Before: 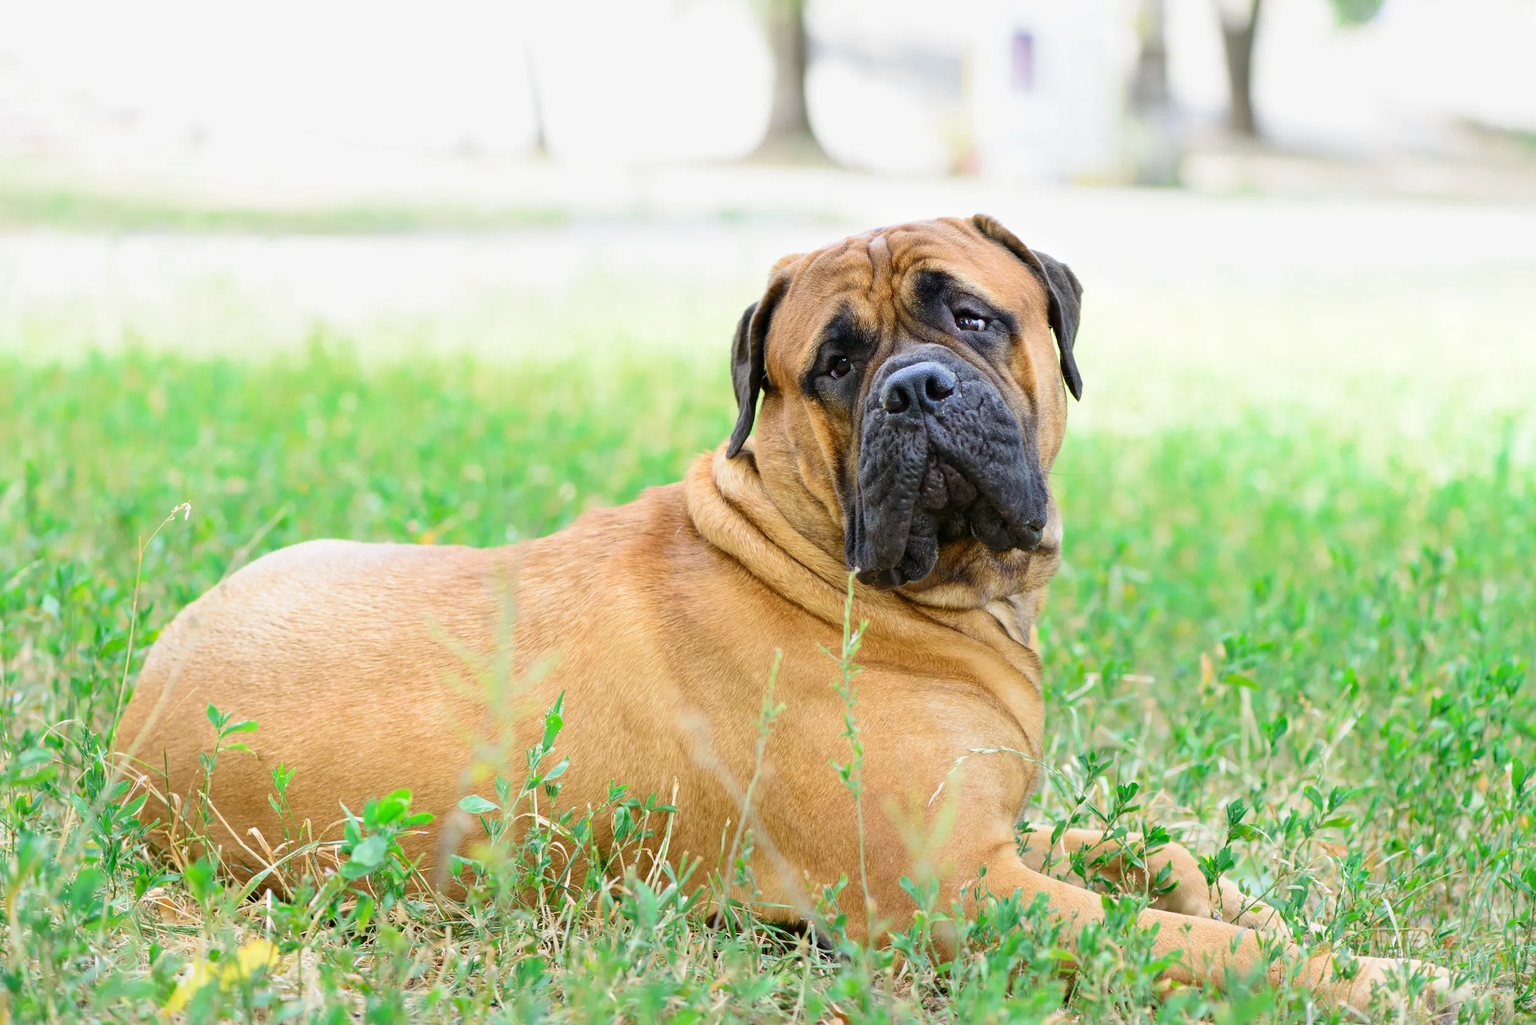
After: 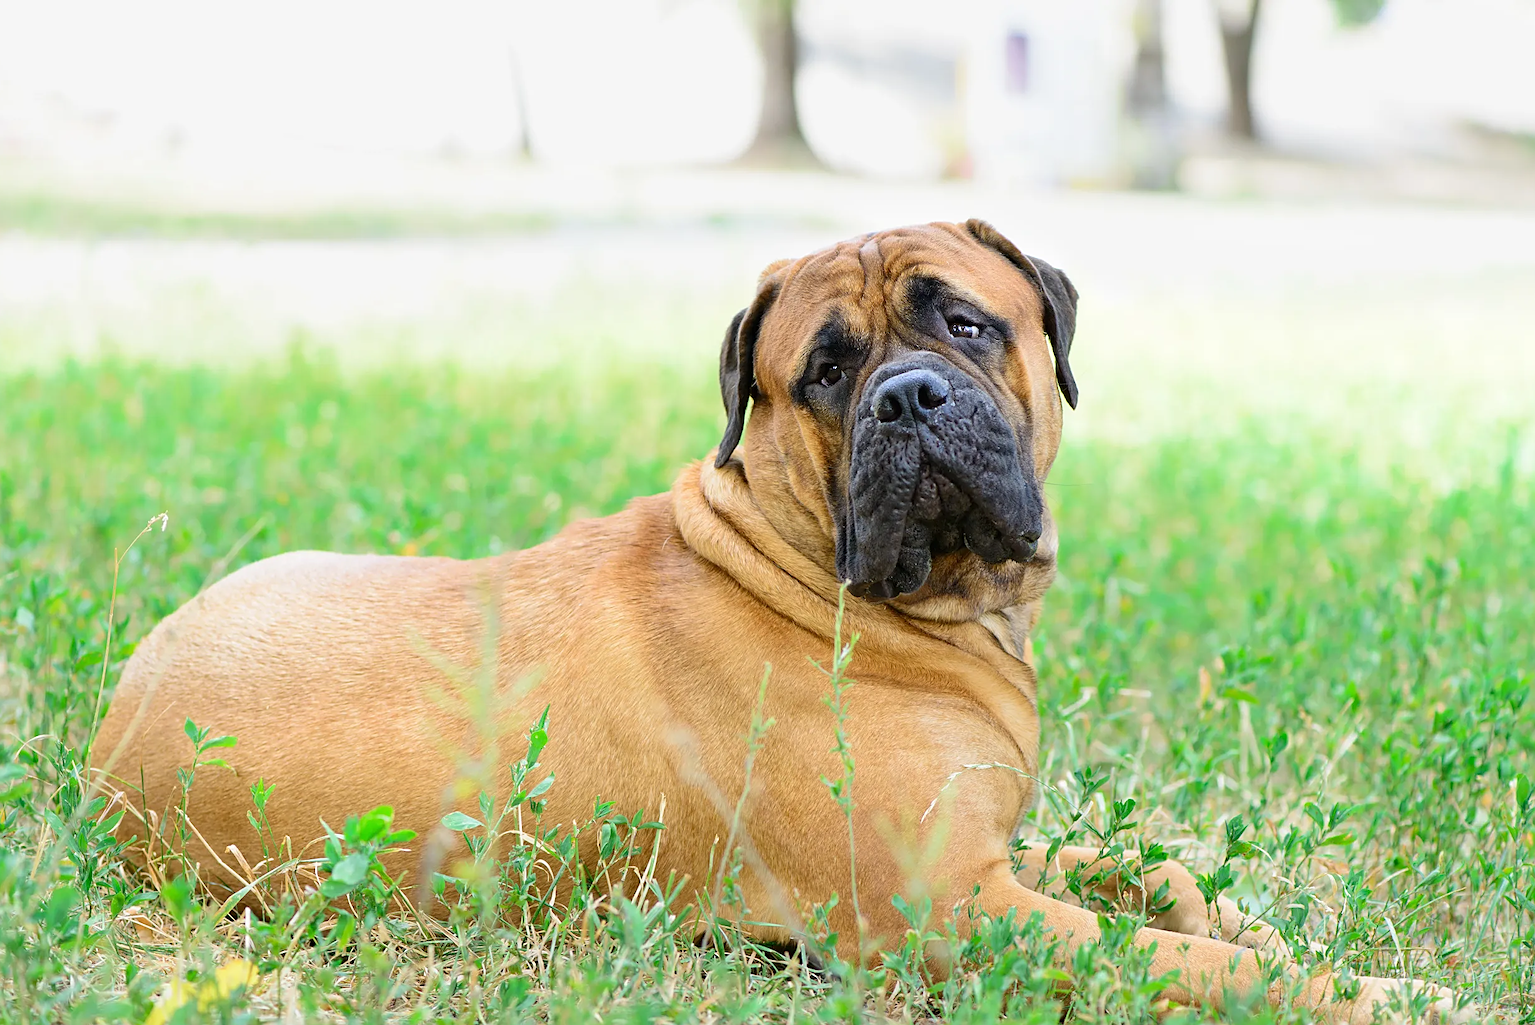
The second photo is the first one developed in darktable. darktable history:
sharpen: on, module defaults
crop: left 1.743%, right 0.268%, bottom 2.011%
